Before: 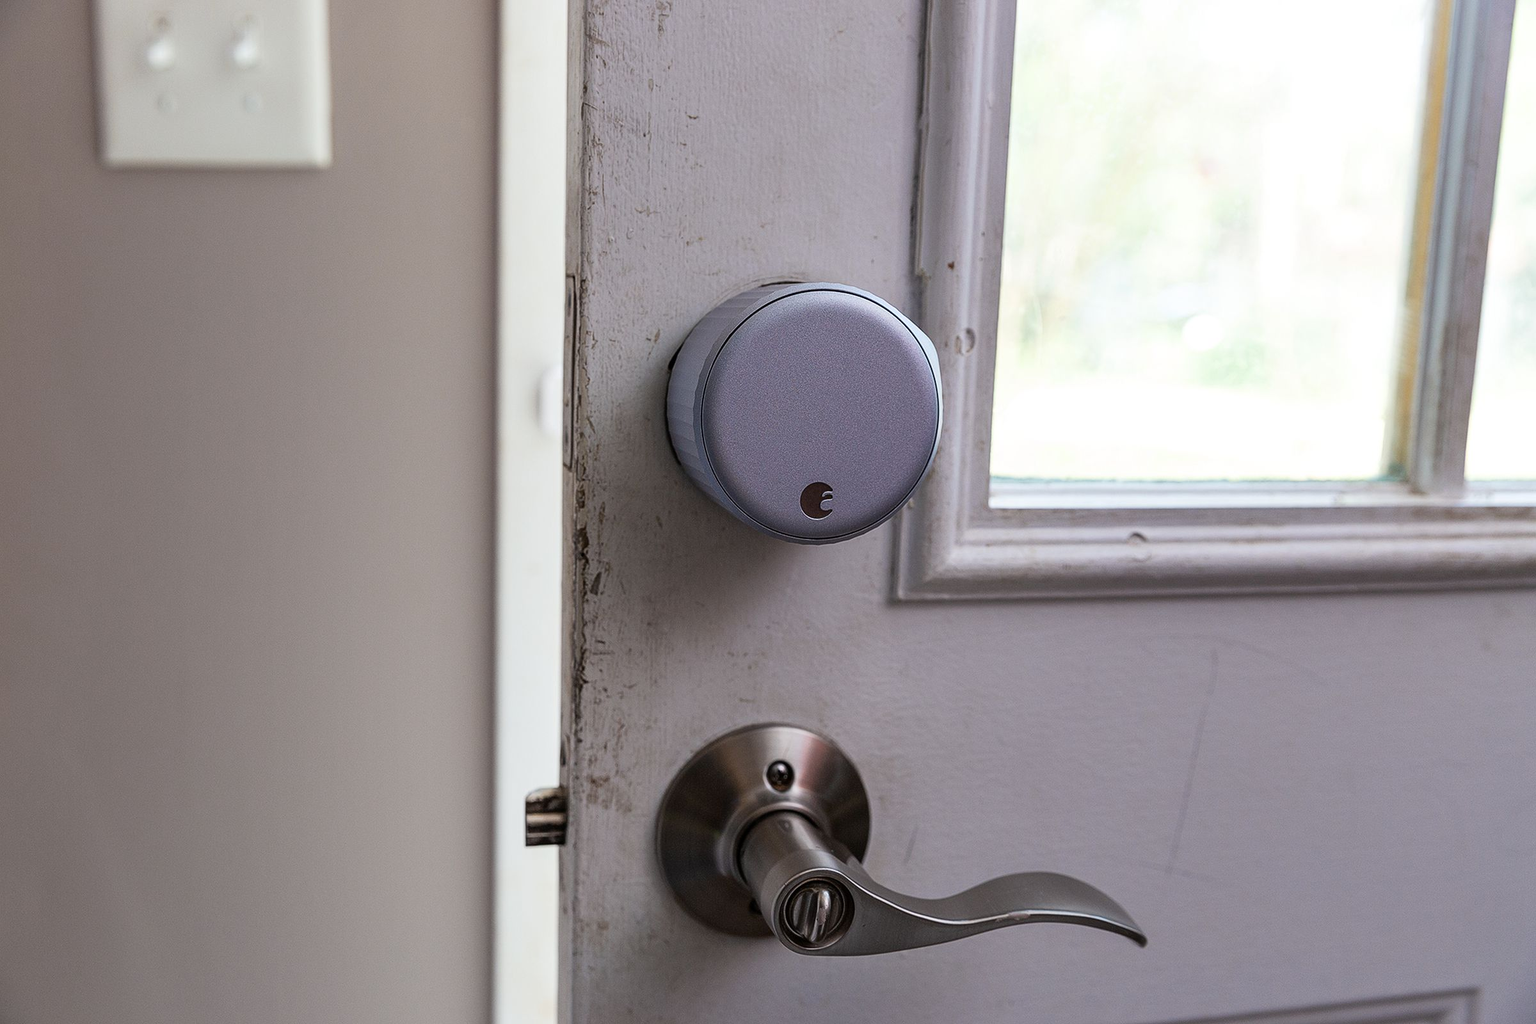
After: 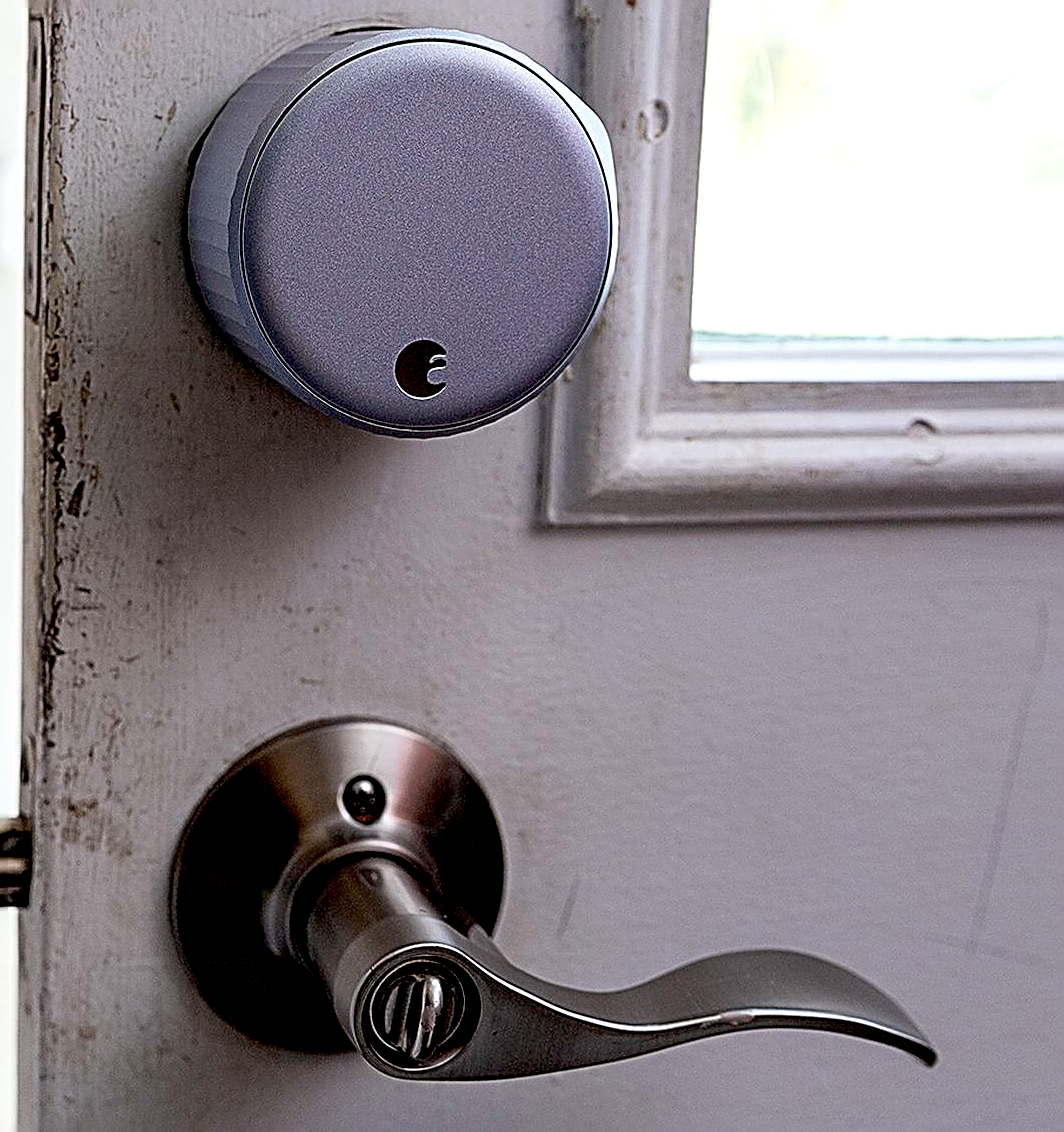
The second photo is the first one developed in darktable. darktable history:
sharpen: radius 3.006, amount 0.756
crop: left 35.663%, top 25.835%, right 19.97%, bottom 3.384%
shadows and highlights: shadows -10.92, white point adjustment 1.45, highlights 10.09
exposure: black level correction 0.025, exposure 0.185 EV, compensate highlight preservation false
